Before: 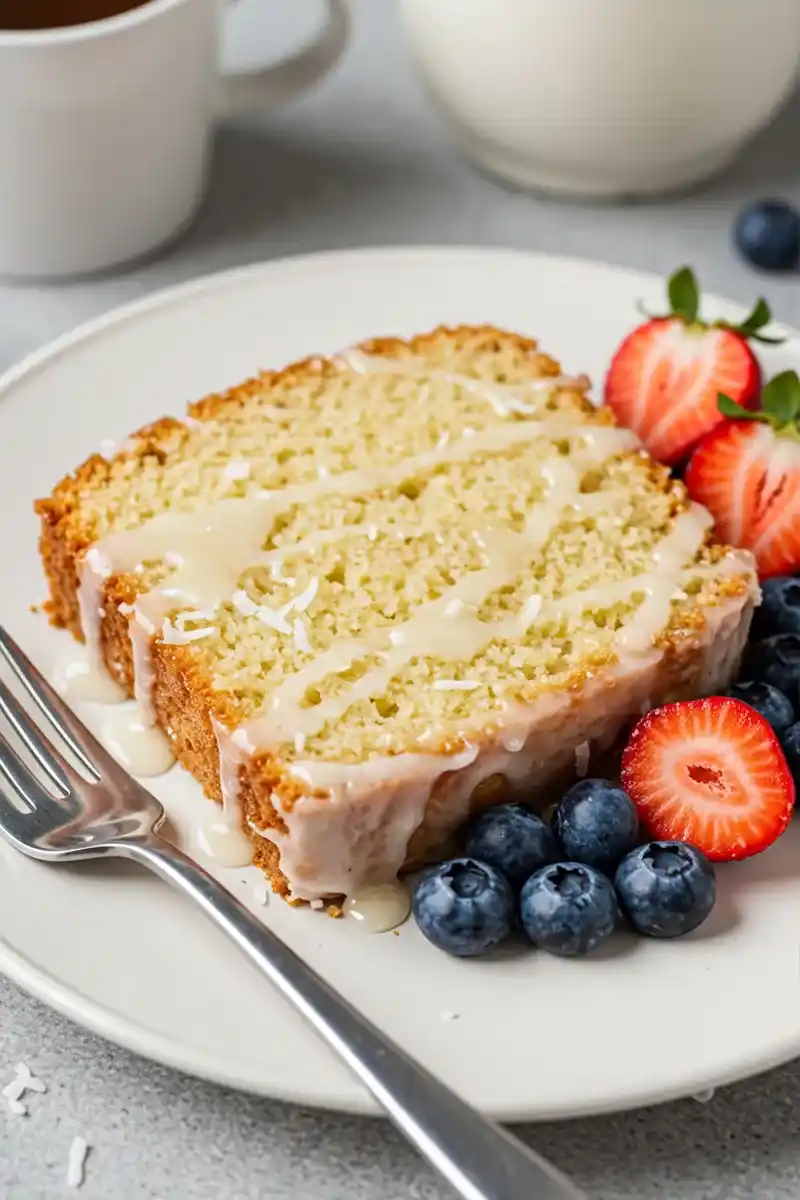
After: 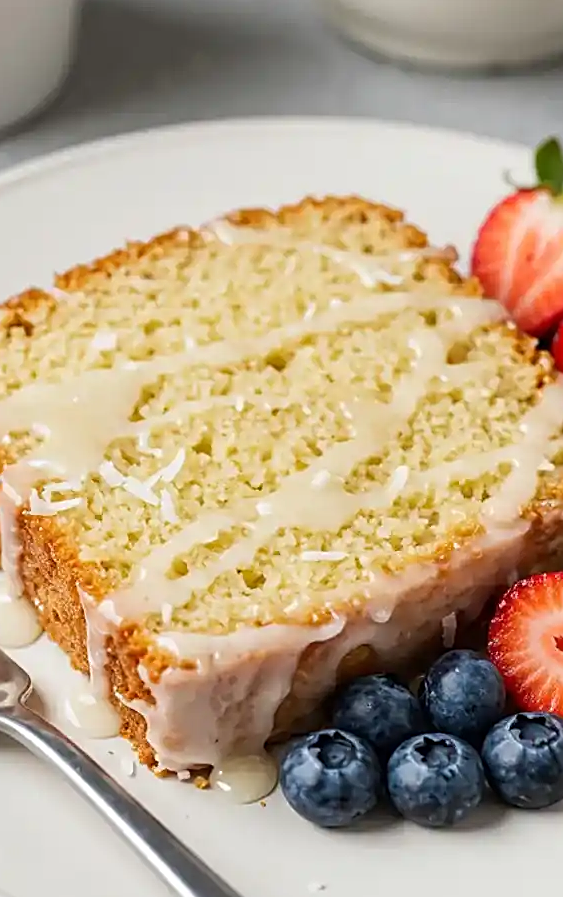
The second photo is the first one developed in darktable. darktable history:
crop and rotate: left 16.693%, top 10.8%, right 12.913%, bottom 14.424%
sharpen: on, module defaults
